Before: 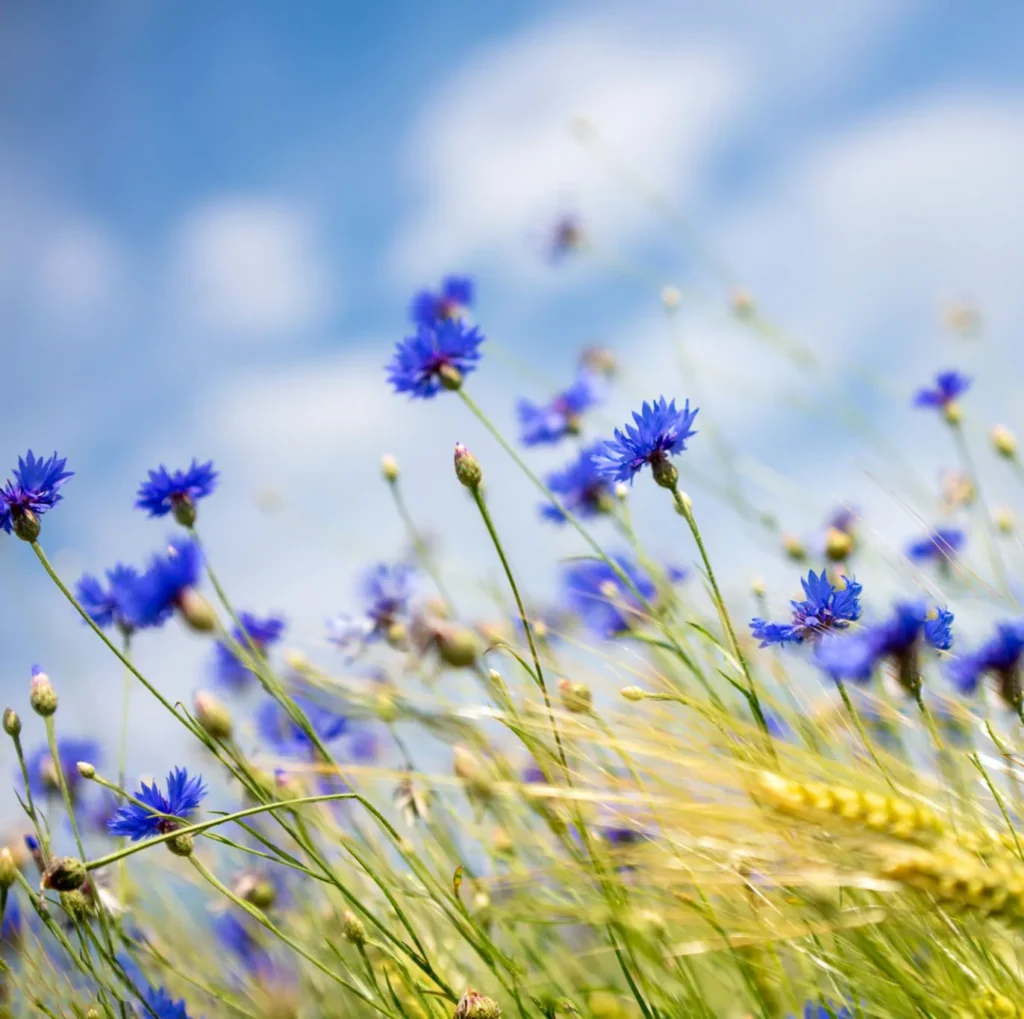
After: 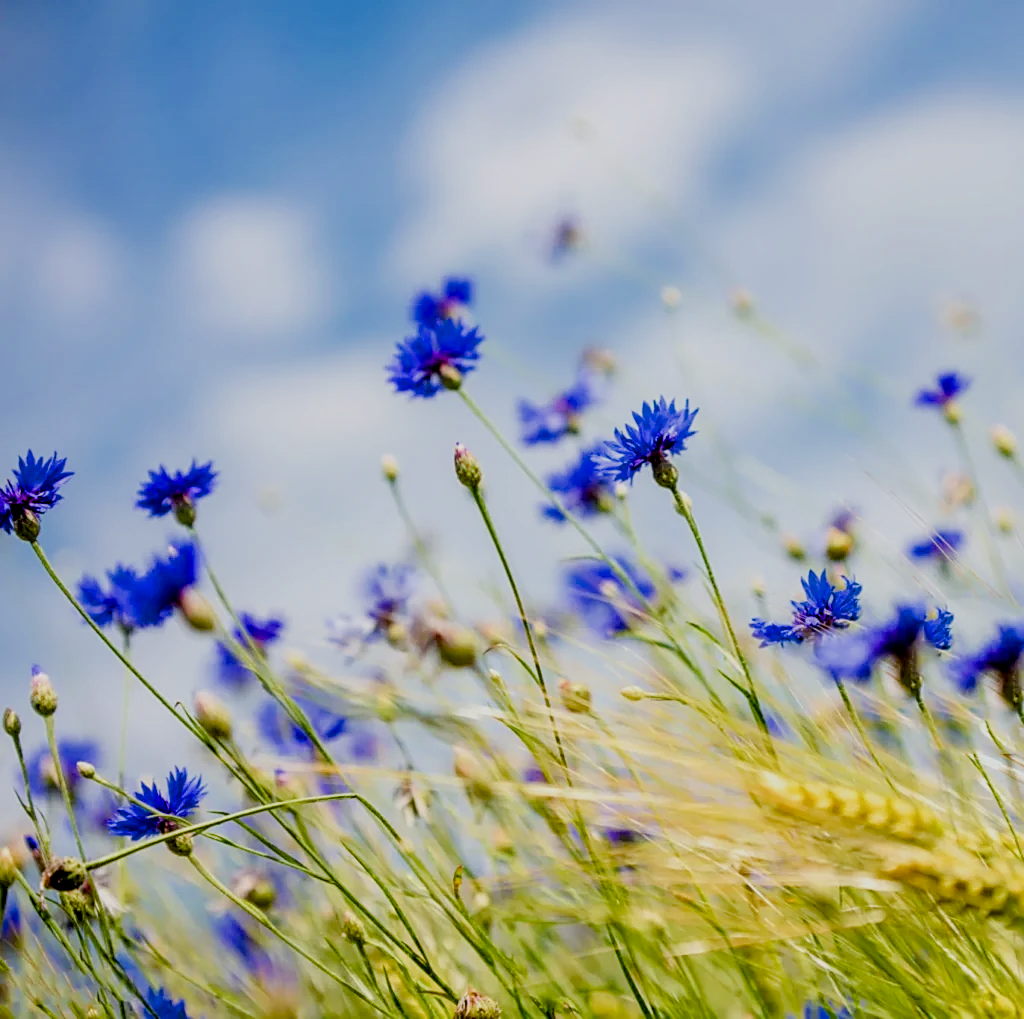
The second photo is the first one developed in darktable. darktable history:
sharpen: on, module defaults
filmic rgb: black relative exposure -7.65 EV, white relative exposure 4.56 EV, hardness 3.61
color balance rgb: perceptual saturation grading › global saturation 20%, perceptual saturation grading › highlights -25%, perceptual saturation grading › shadows 50%
local contrast: on, module defaults
